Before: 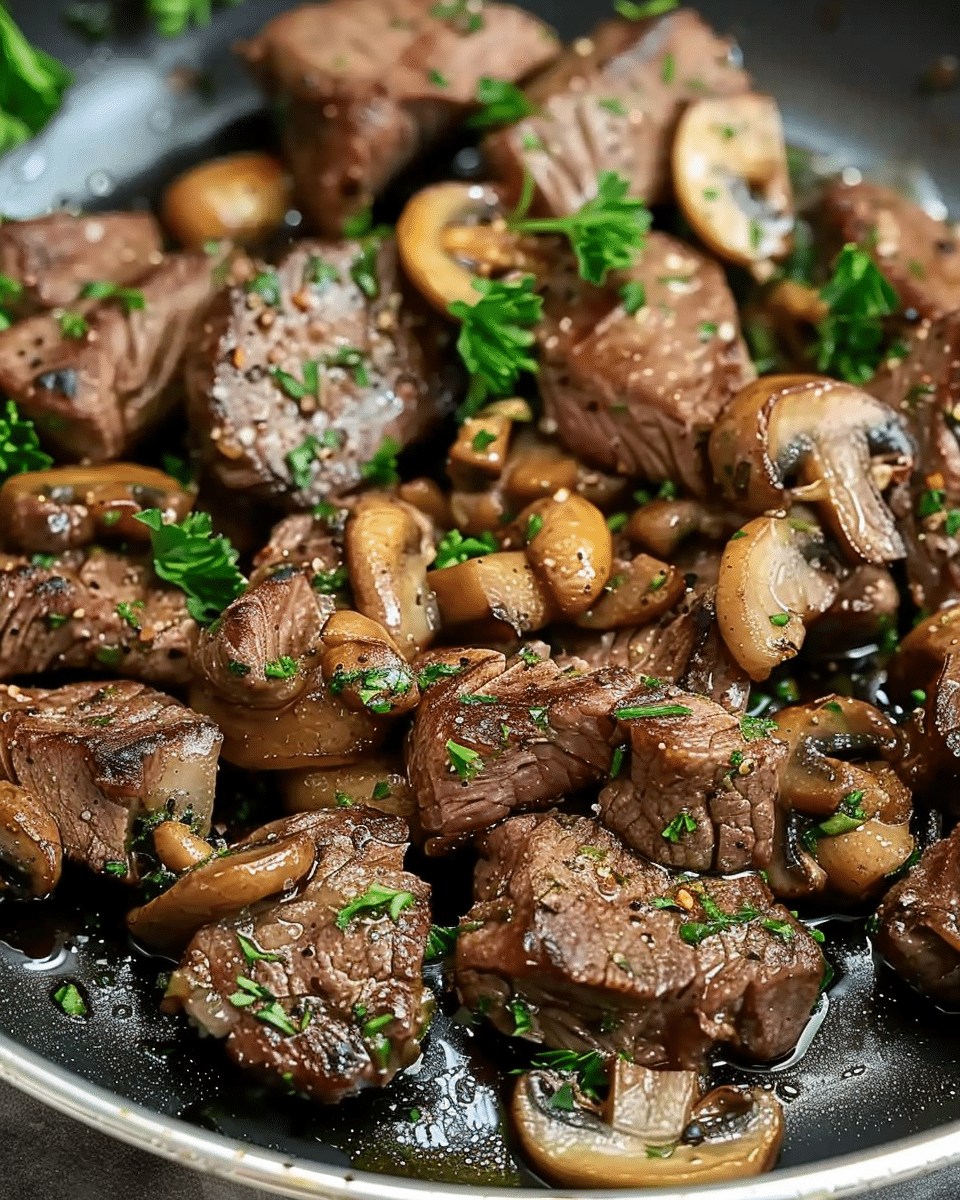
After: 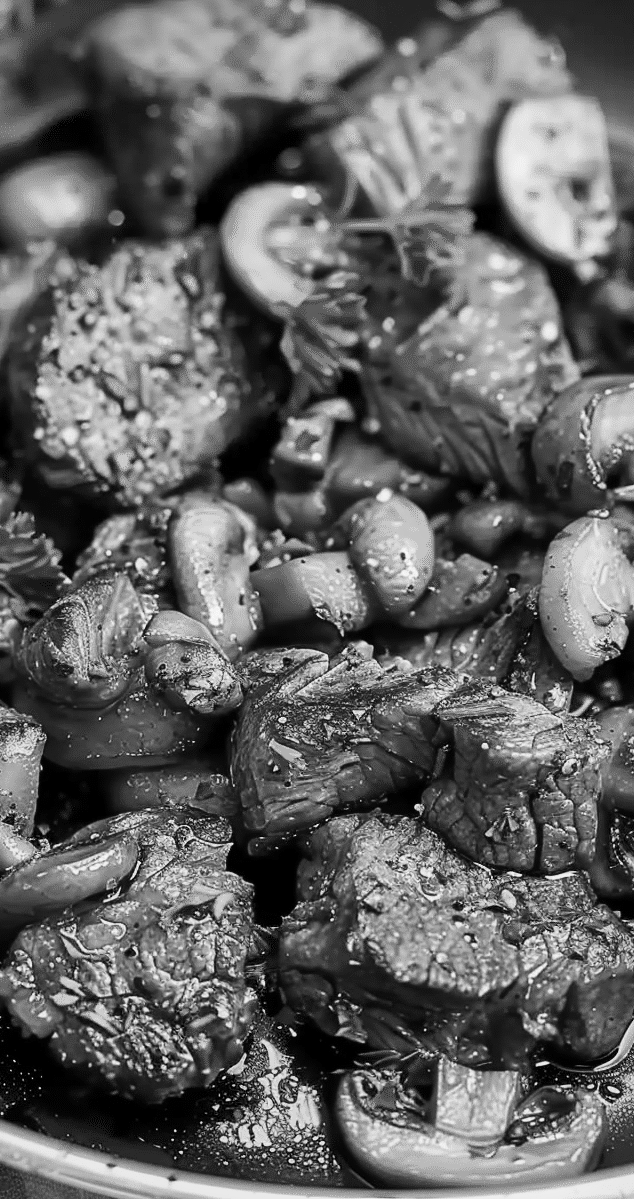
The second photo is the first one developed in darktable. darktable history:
contrast brightness saturation: contrast 0.15, brightness 0.05
monochrome: a 26.22, b 42.67, size 0.8
crop and rotate: left 18.442%, right 15.508%
